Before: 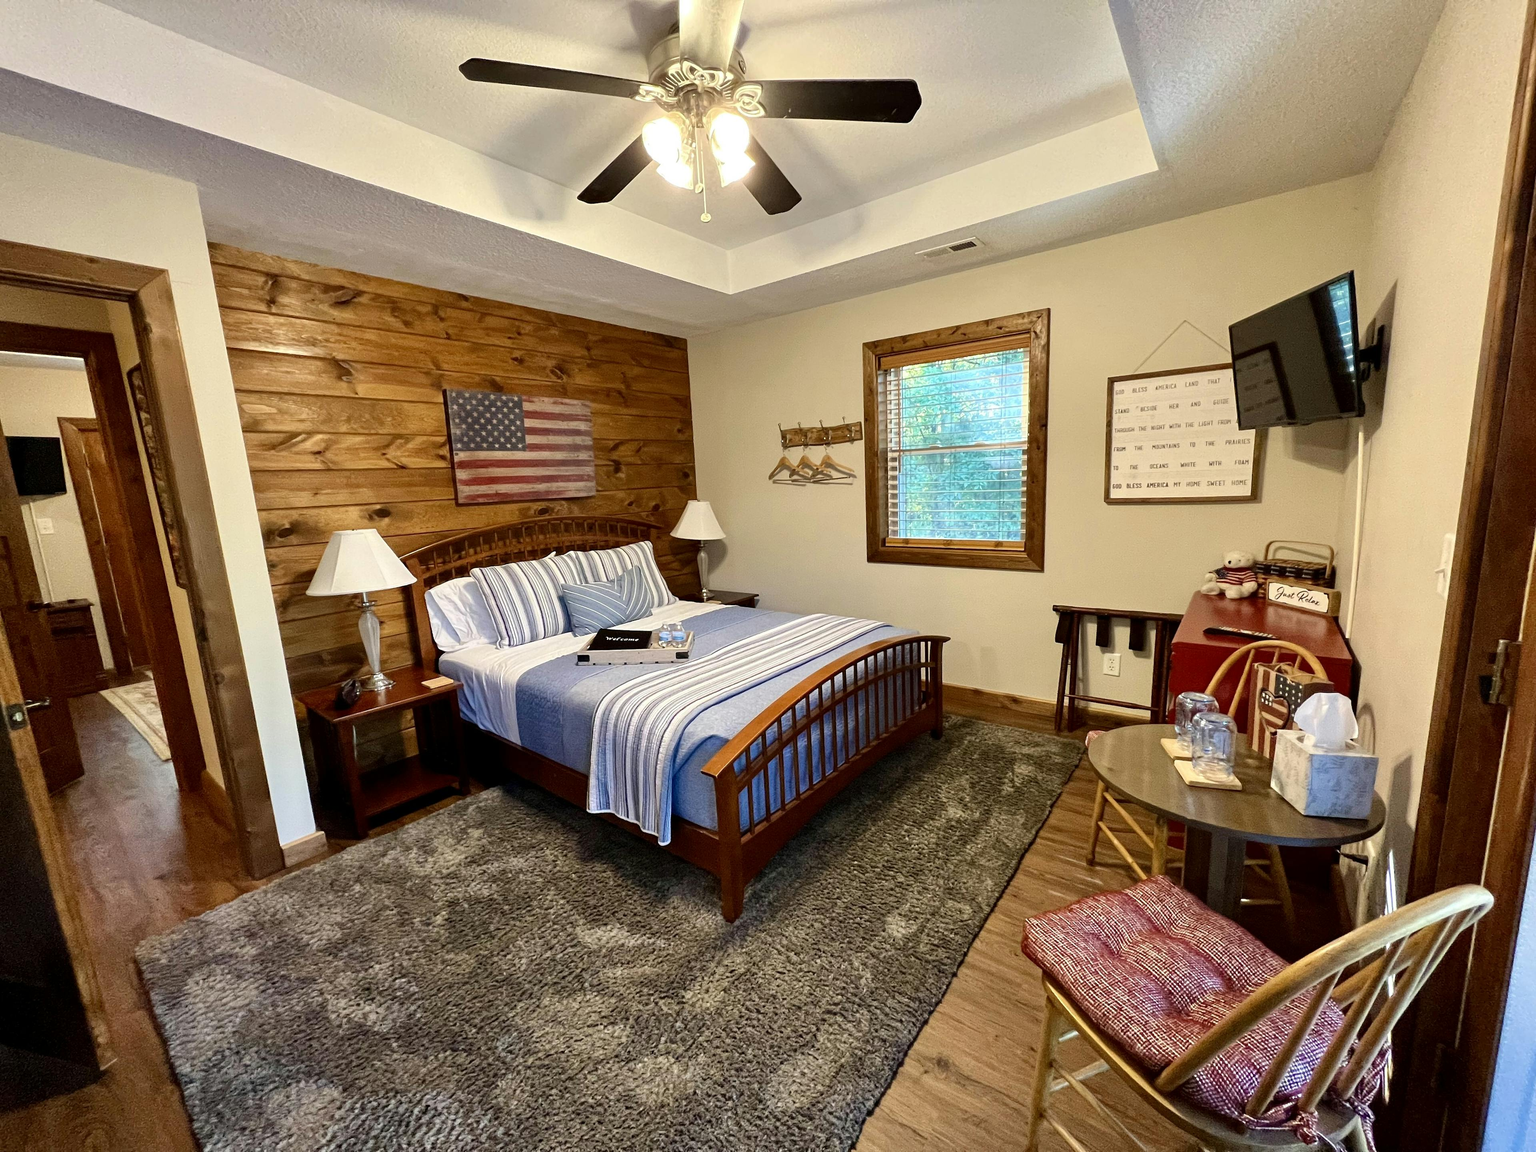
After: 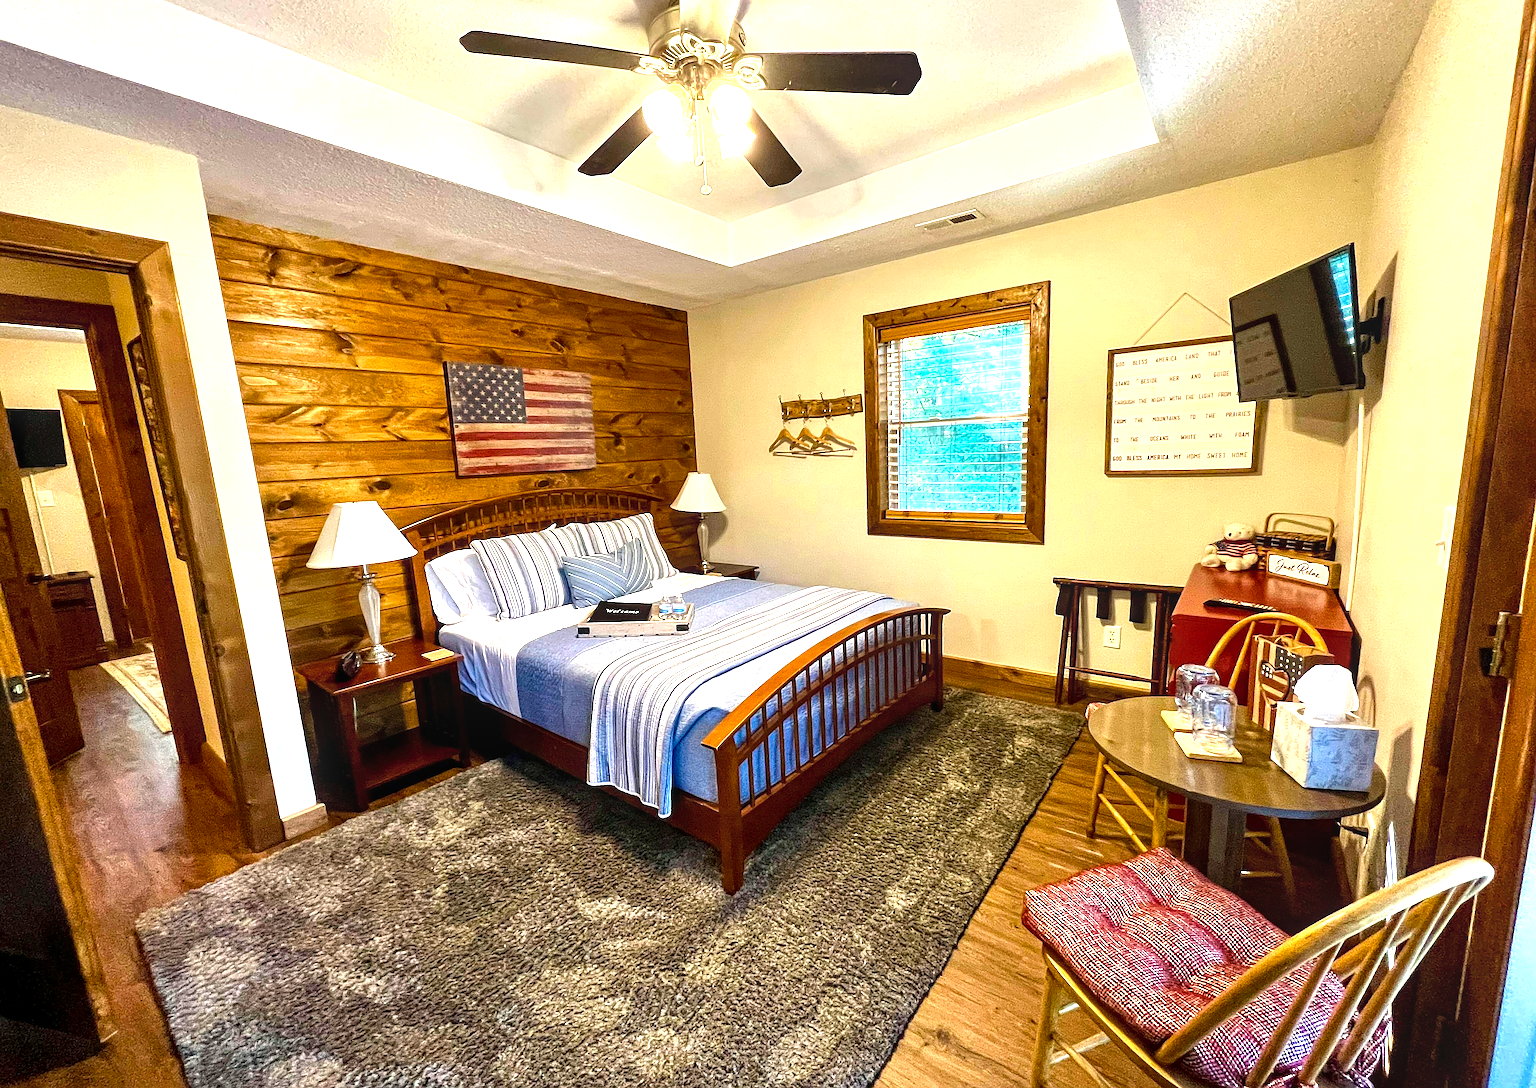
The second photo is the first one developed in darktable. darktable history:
sharpen: on, module defaults
crop and rotate: top 2.45%, bottom 3.031%
local contrast: on, module defaults
color balance rgb: perceptual saturation grading › global saturation -0.137%, perceptual saturation grading › mid-tones 11.273%, perceptual brilliance grading › global brilliance 29.597%, global vibrance 20%
